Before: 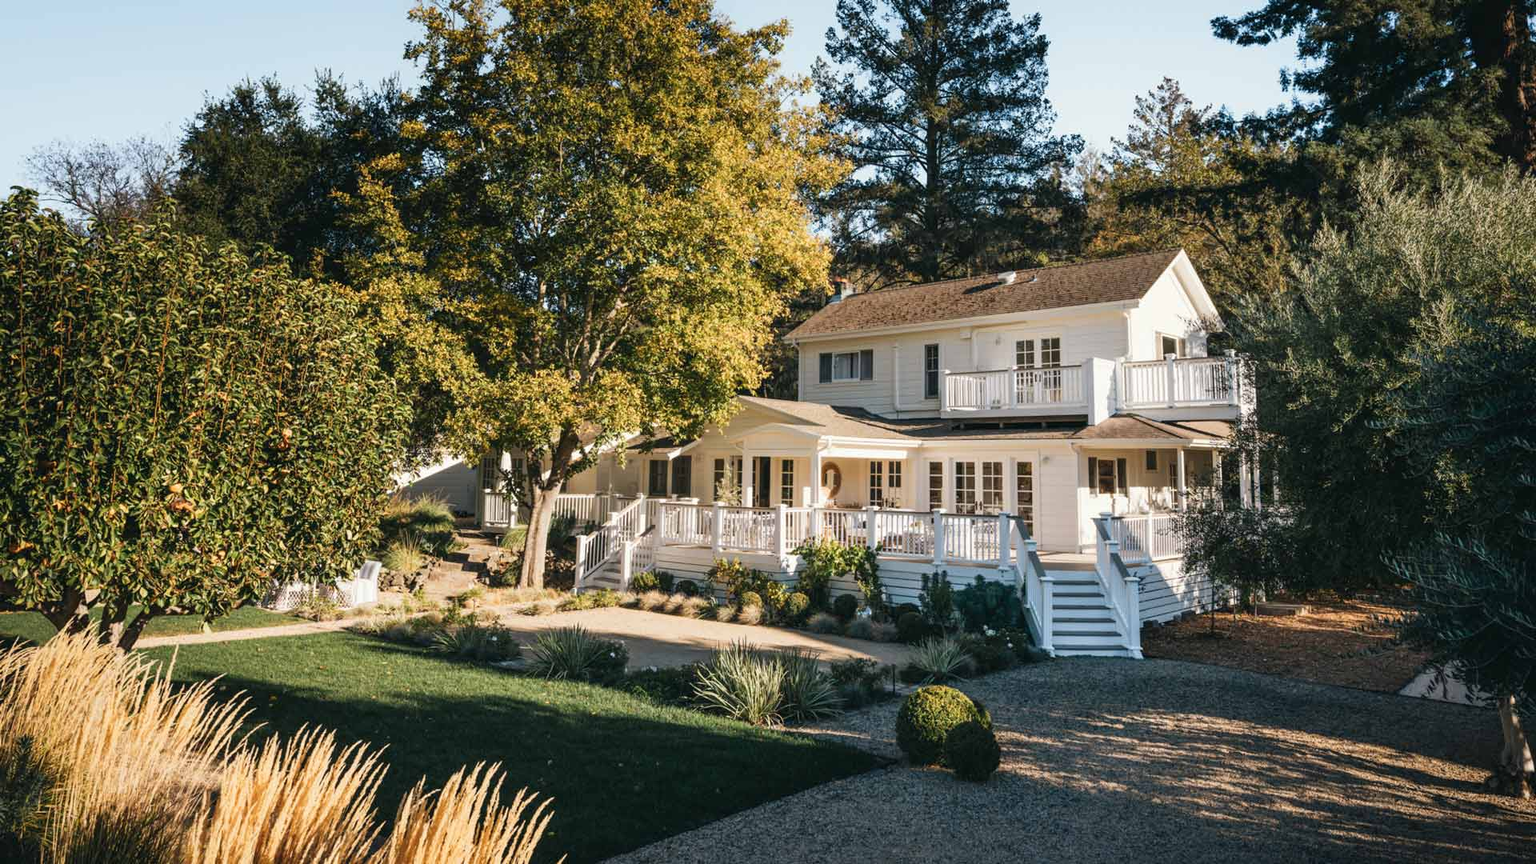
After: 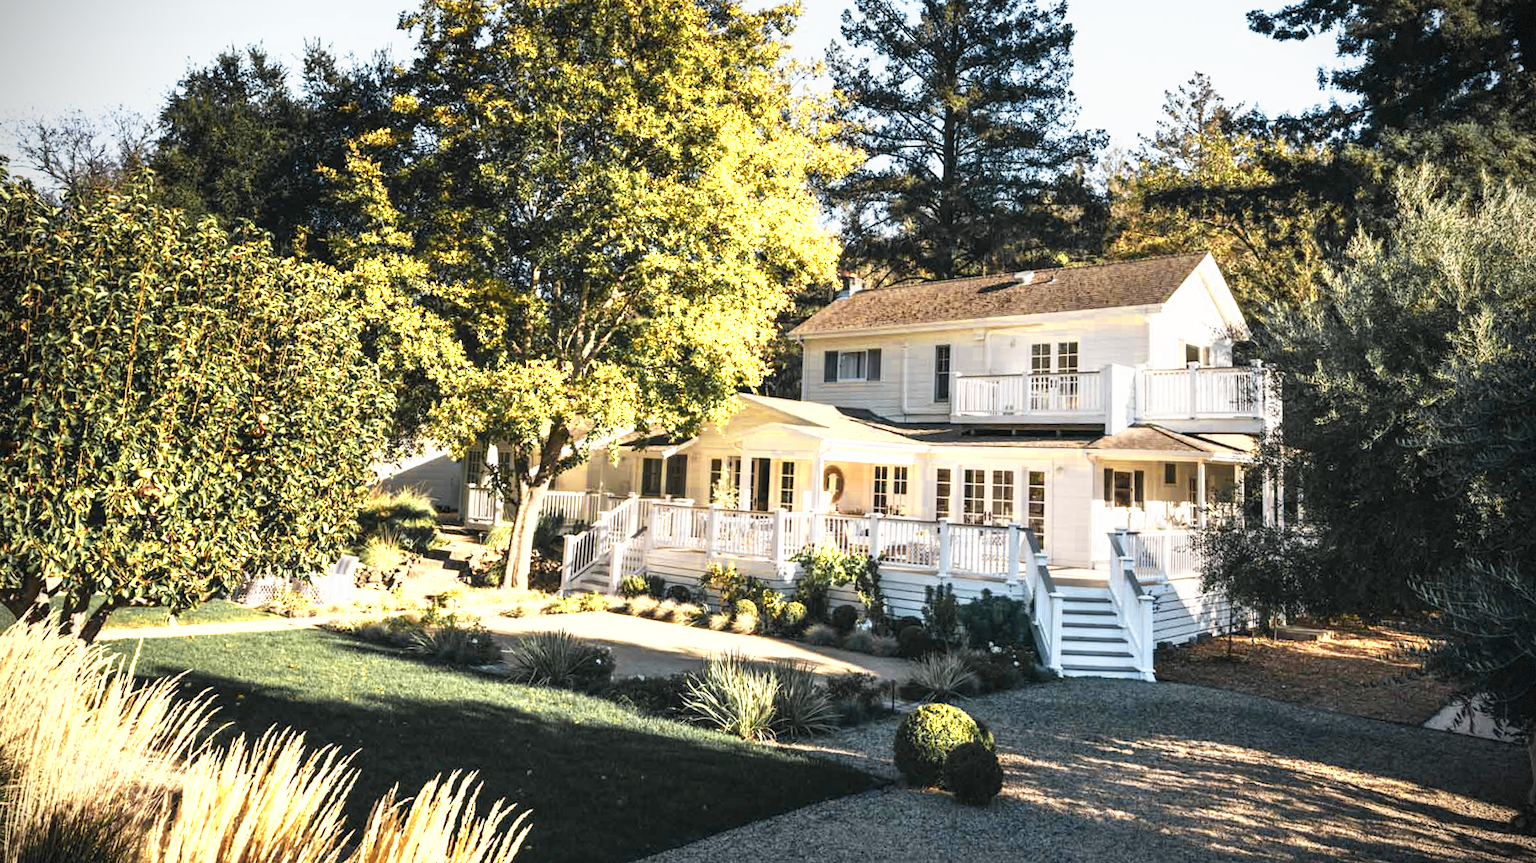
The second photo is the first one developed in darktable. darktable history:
base curve: curves: ch0 [(0, 0) (0.557, 0.834) (1, 1)], preserve colors none
color zones: curves: ch0 [(0.004, 0.306) (0.107, 0.448) (0.252, 0.656) (0.41, 0.398) (0.595, 0.515) (0.768, 0.628)]; ch1 [(0.07, 0.323) (0.151, 0.452) (0.252, 0.608) (0.346, 0.221) (0.463, 0.189) (0.61, 0.368) (0.735, 0.395) (0.921, 0.412)]; ch2 [(0, 0.476) (0.132, 0.512) (0.243, 0.512) (0.397, 0.48) (0.522, 0.376) (0.634, 0.536) (0.761, 0.46)]
vignetting: fall-off radius 61.12%, brightness -0.719, saturation -0.489, dithering 8-bit output
crop and rotate: angle -1.65°
